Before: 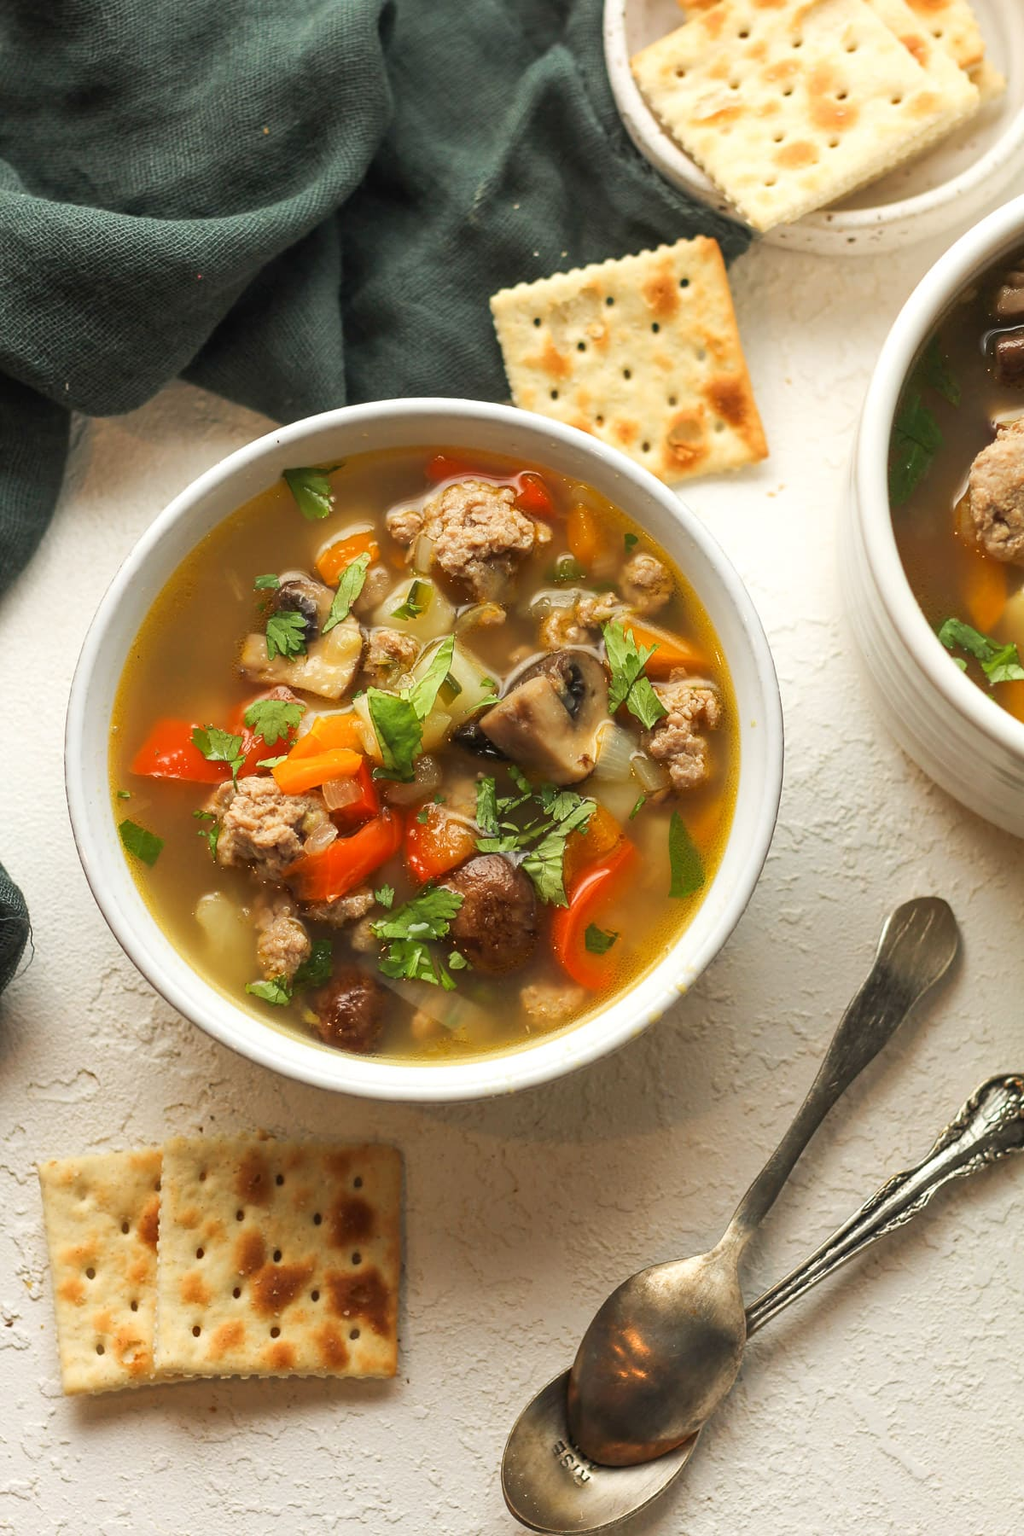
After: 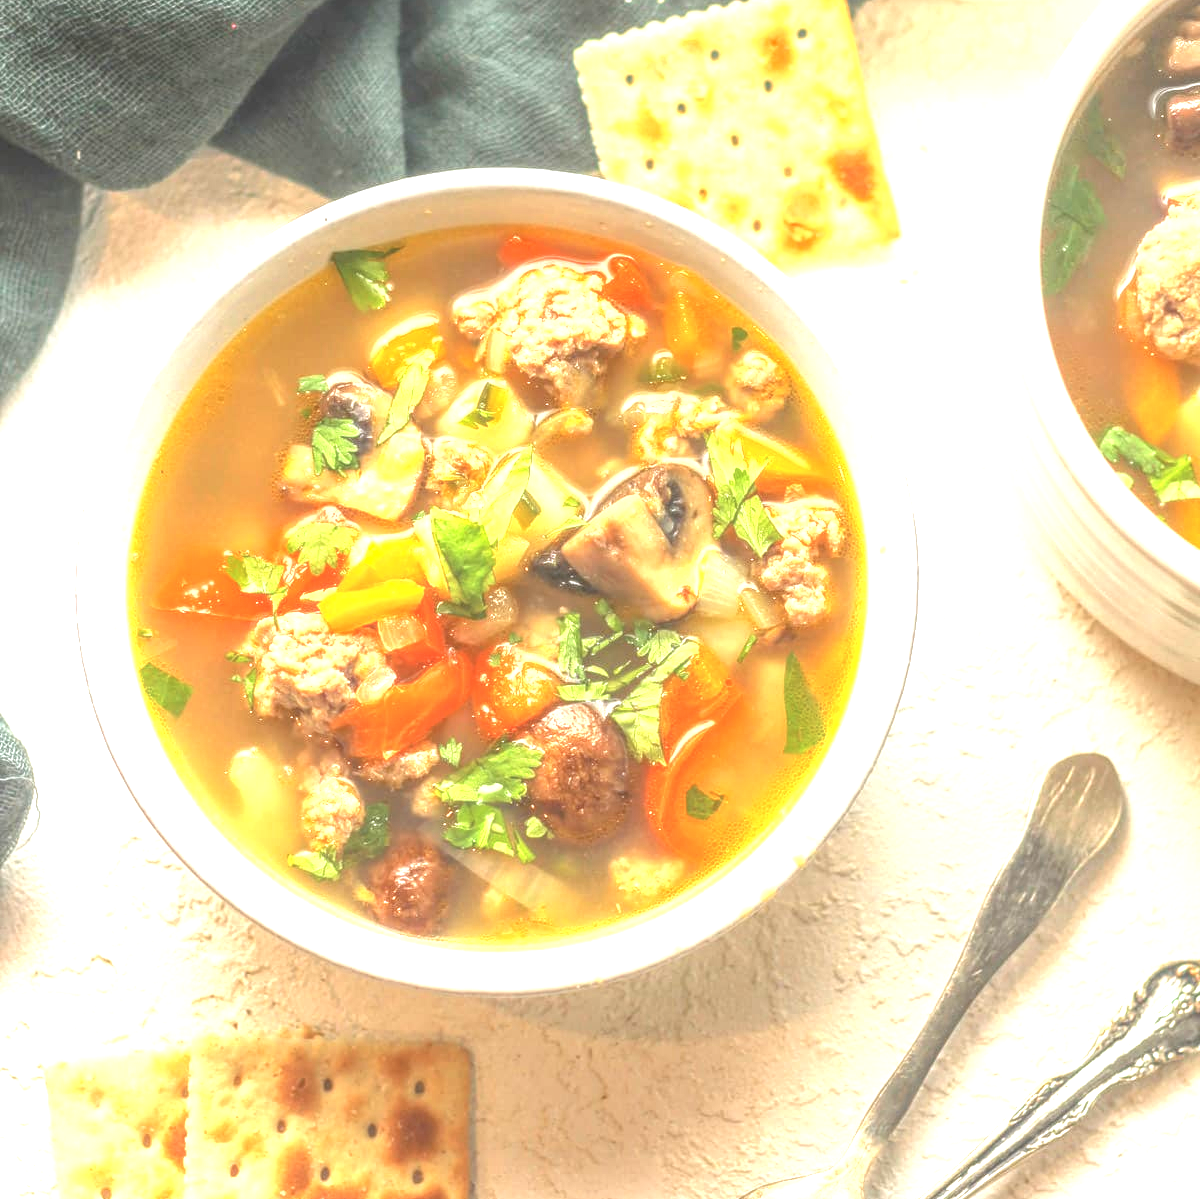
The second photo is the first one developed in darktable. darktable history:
crop: top 16.599%, bottom 16.749%
local contrast: highlights 72%, shadows 13%, midtone range 0.197
exposure: black level correction 0, exposure 1.458 EV, compensate highlight preservation false
